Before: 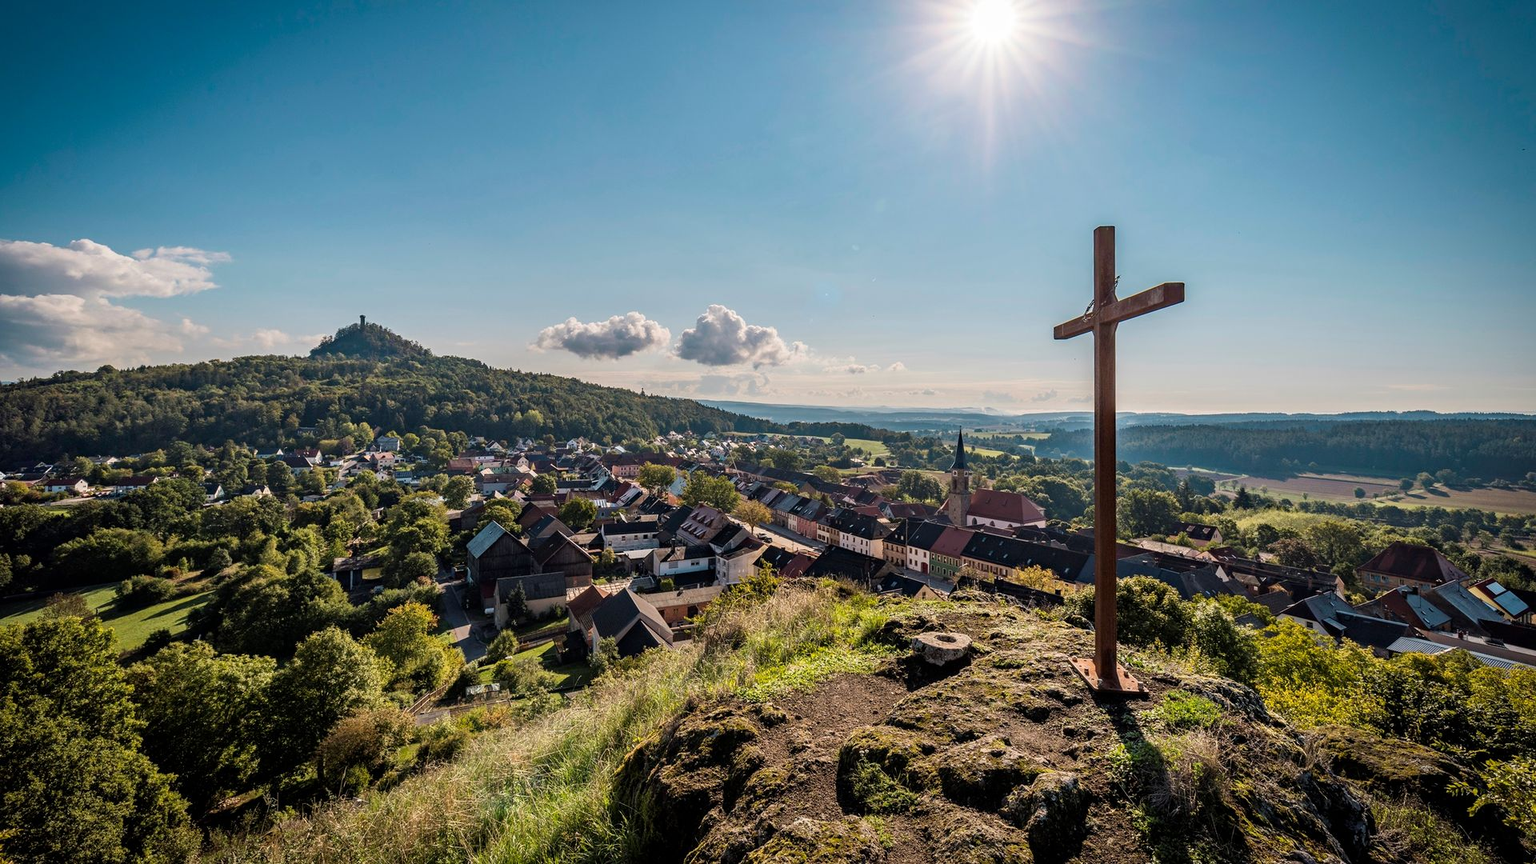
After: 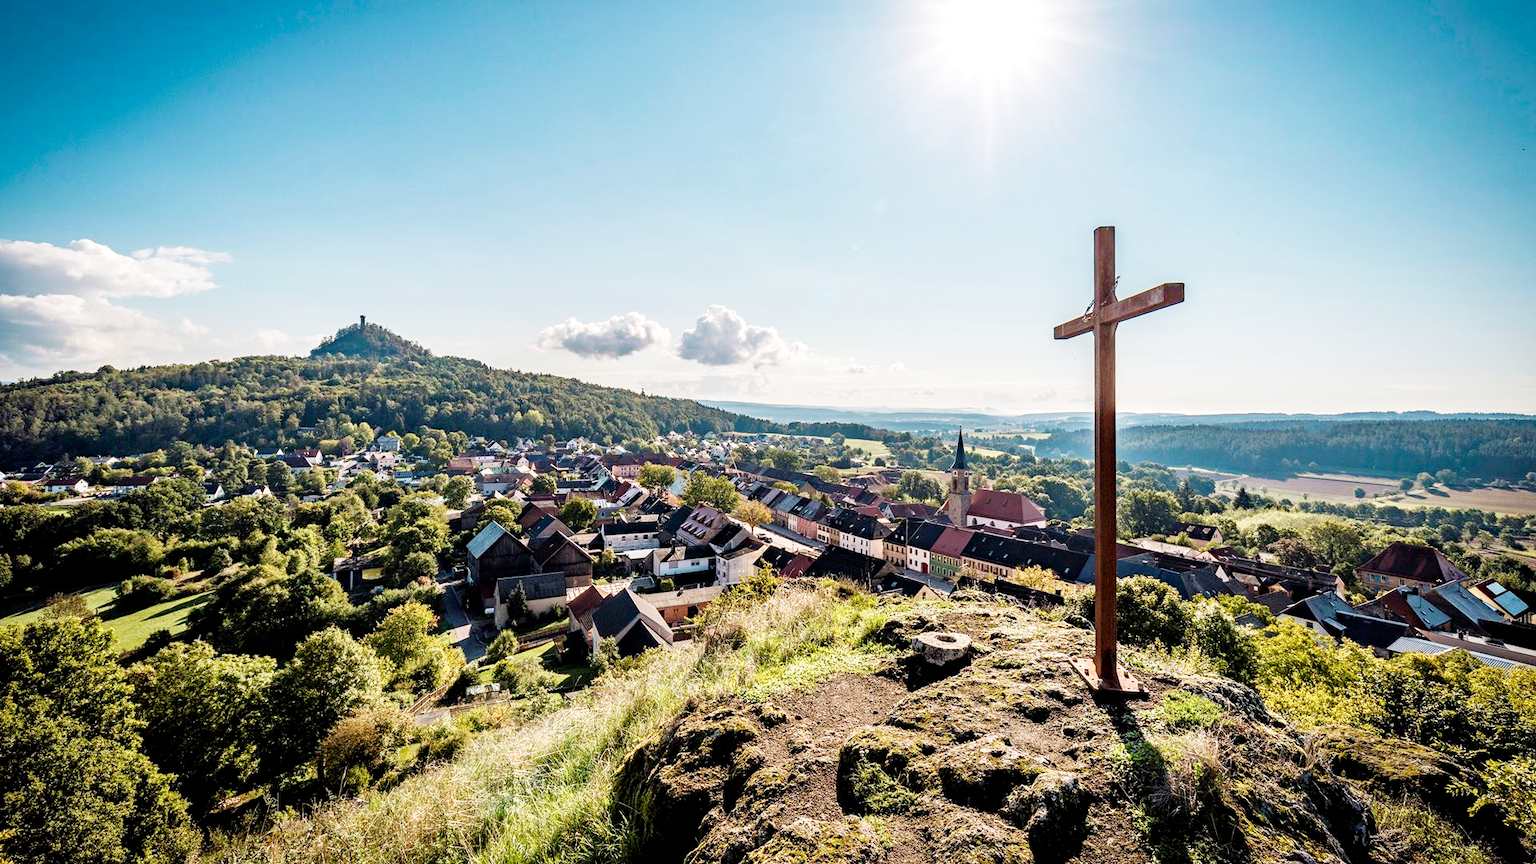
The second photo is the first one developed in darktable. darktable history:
filmic rgb: middle gray luminance 29%, black relative exposure -10.3 EV, white relative exposure 5.5 EV, threshold 6 EV, target black luminance 0%, hardness 3.95, latitude 2.04%, contrast 1.132, highlights saturation mix 5%, shadows ↔ highlights balance 15.11%, add noise in highlights 0, preserve chrominance no, color science v3 (2019), use custom middle-gray values true, iterations of high-quality reconstruction 0, contrast in highlights soft, enable highlight reconstruction true
exposure: exposure 2 EV, compensate highlight preservation false
